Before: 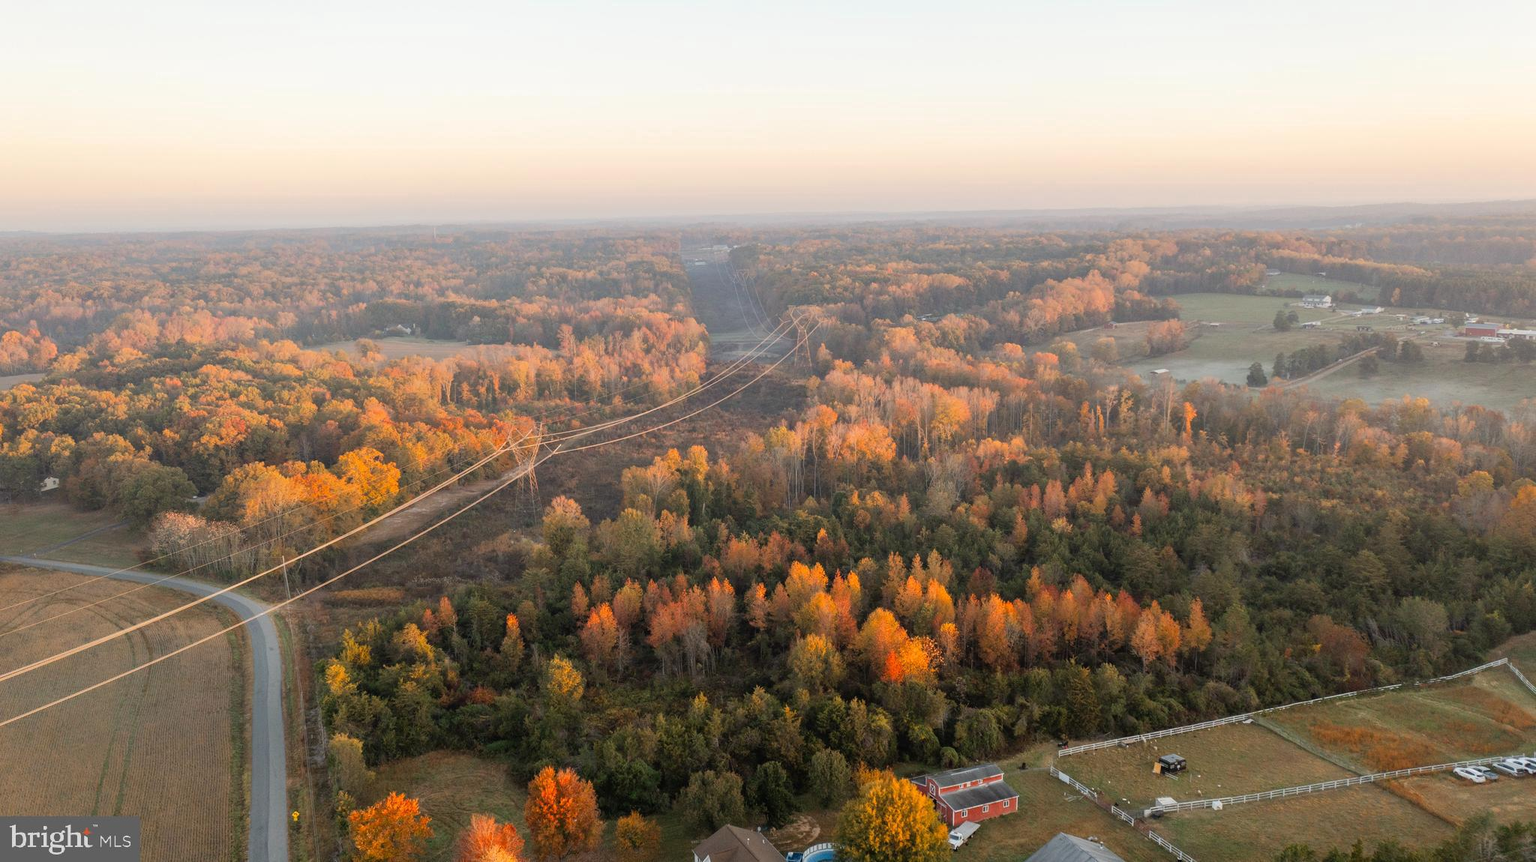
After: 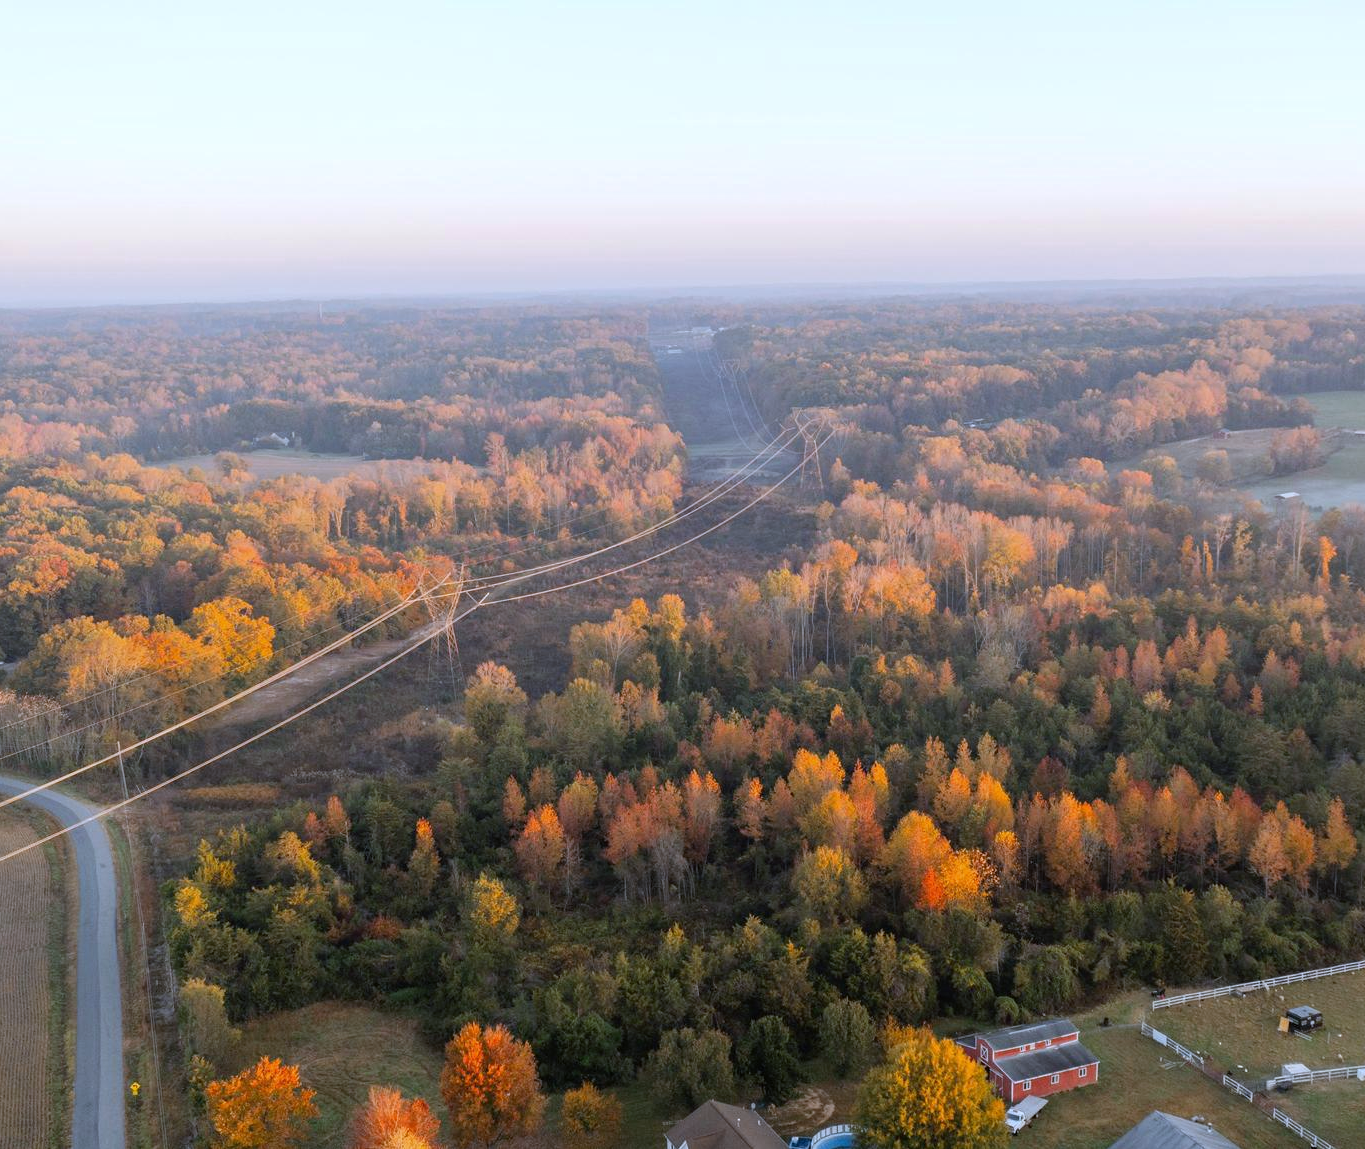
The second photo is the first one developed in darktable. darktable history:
white balance: red 0.948, green 1.02, blue 1.176
crop and rotate: left 12.648%, right 20.685%
